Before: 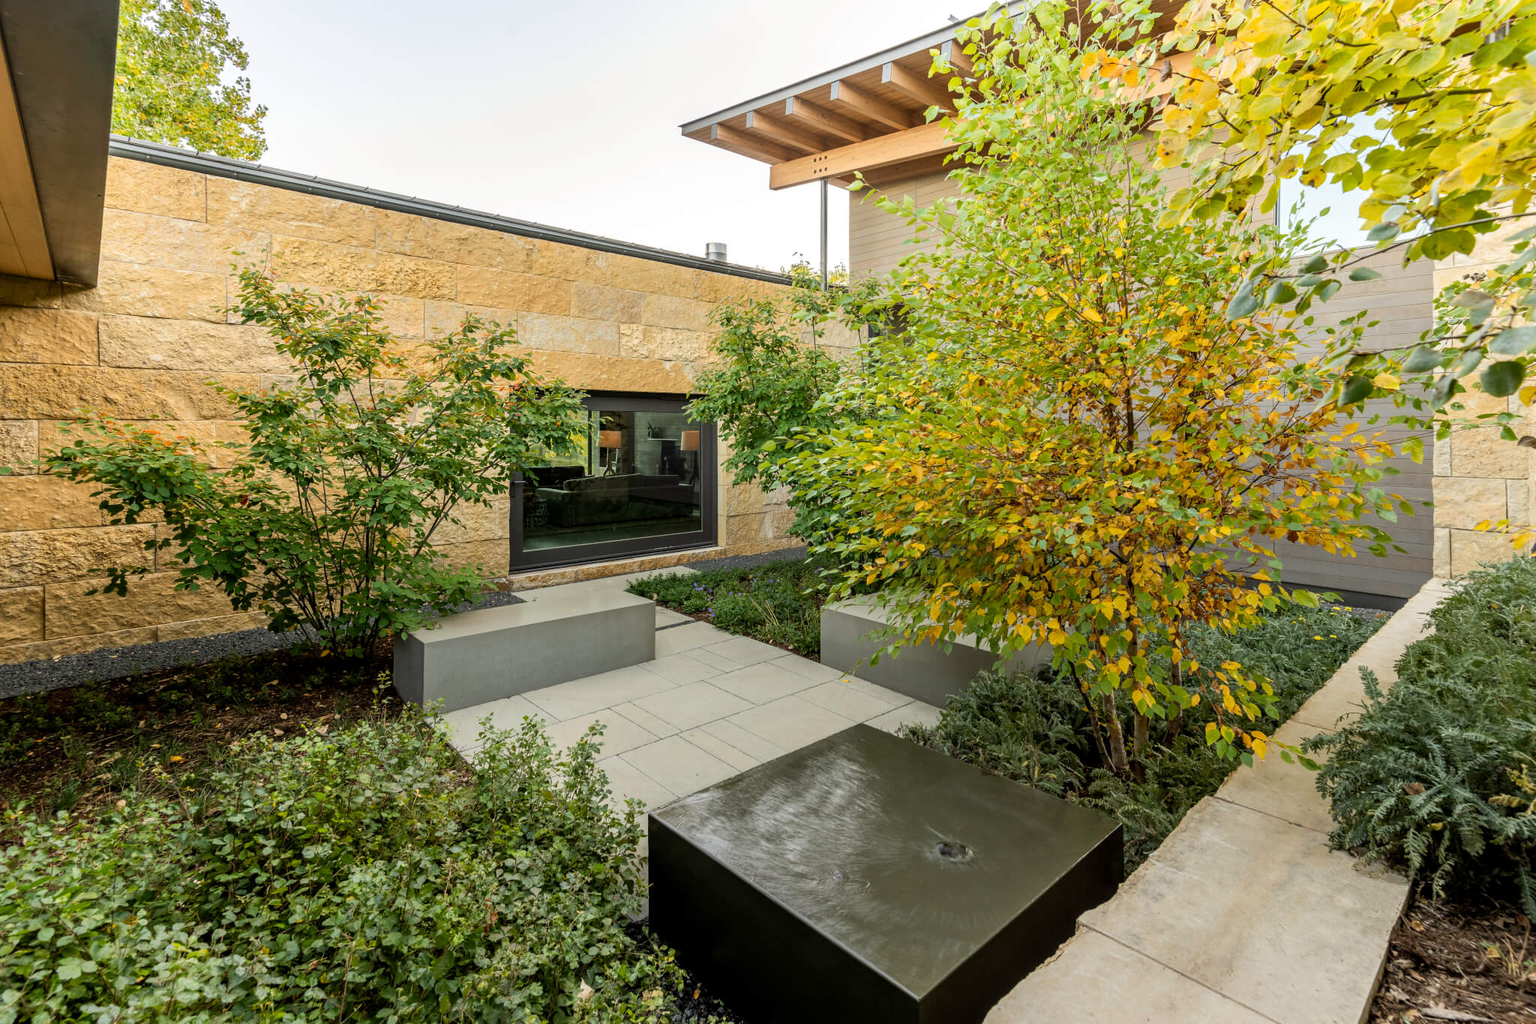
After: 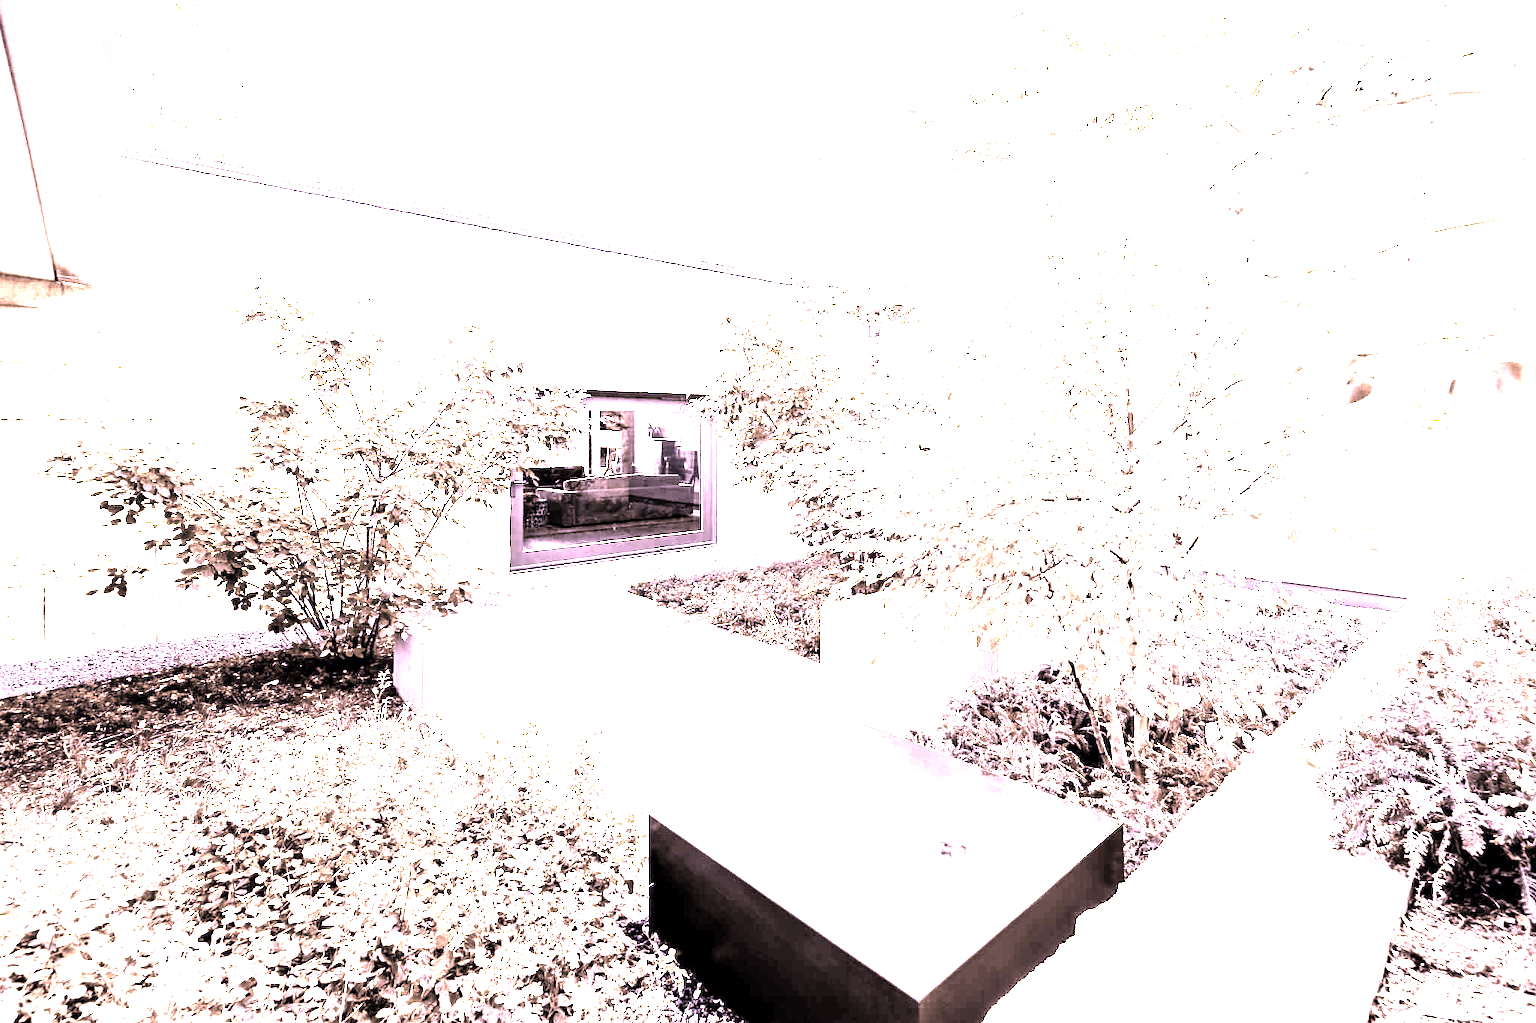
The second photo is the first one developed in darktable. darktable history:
white balance: red 8, blue 8
color correction: saturation 0.2
